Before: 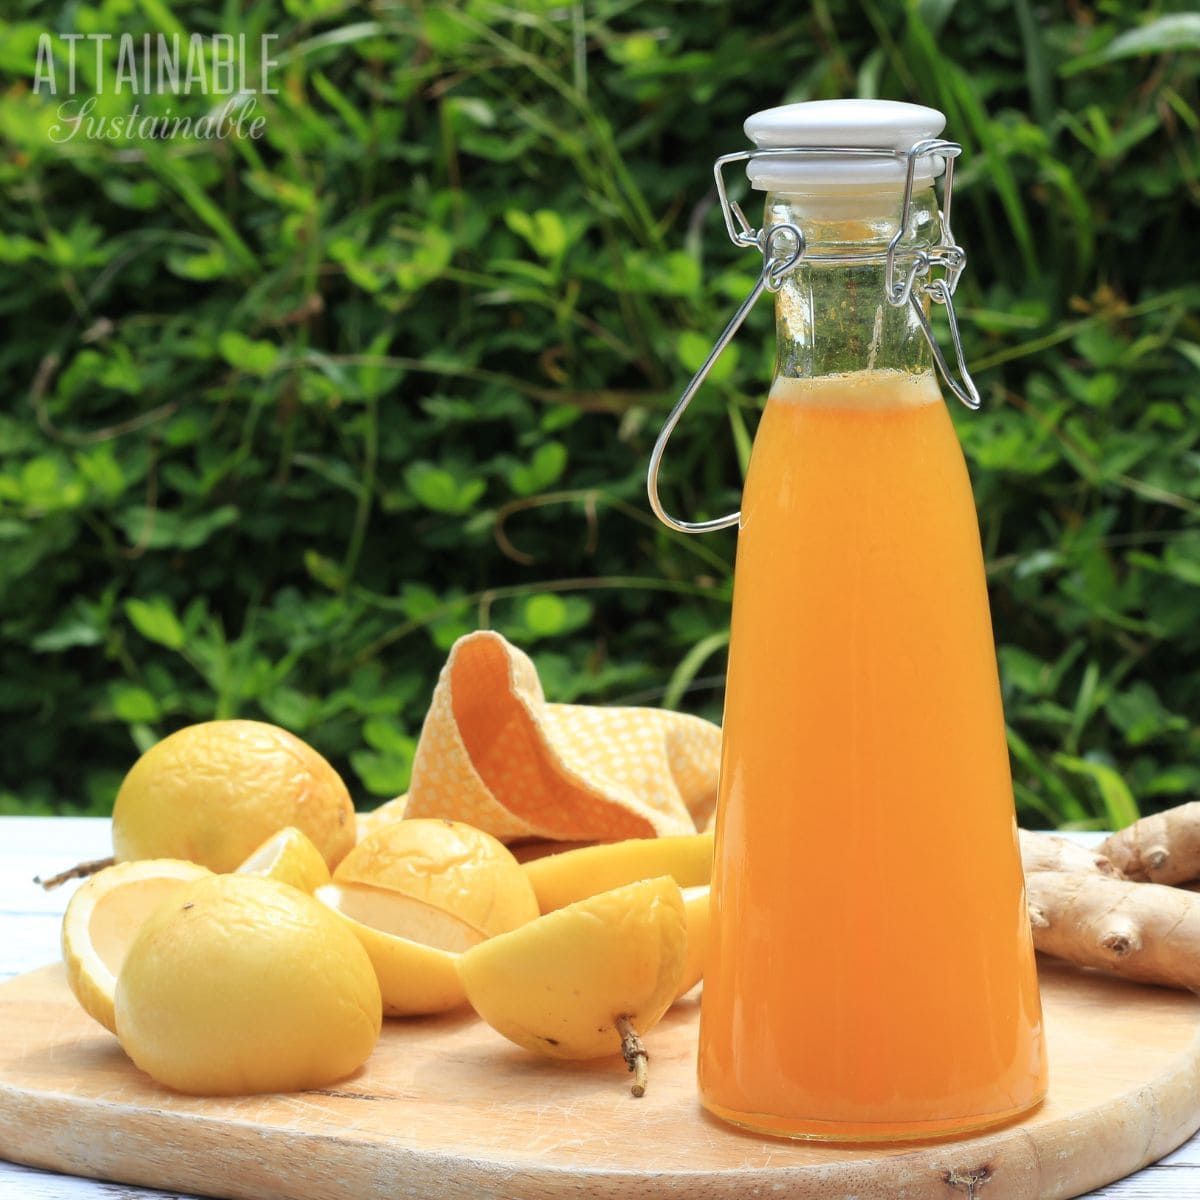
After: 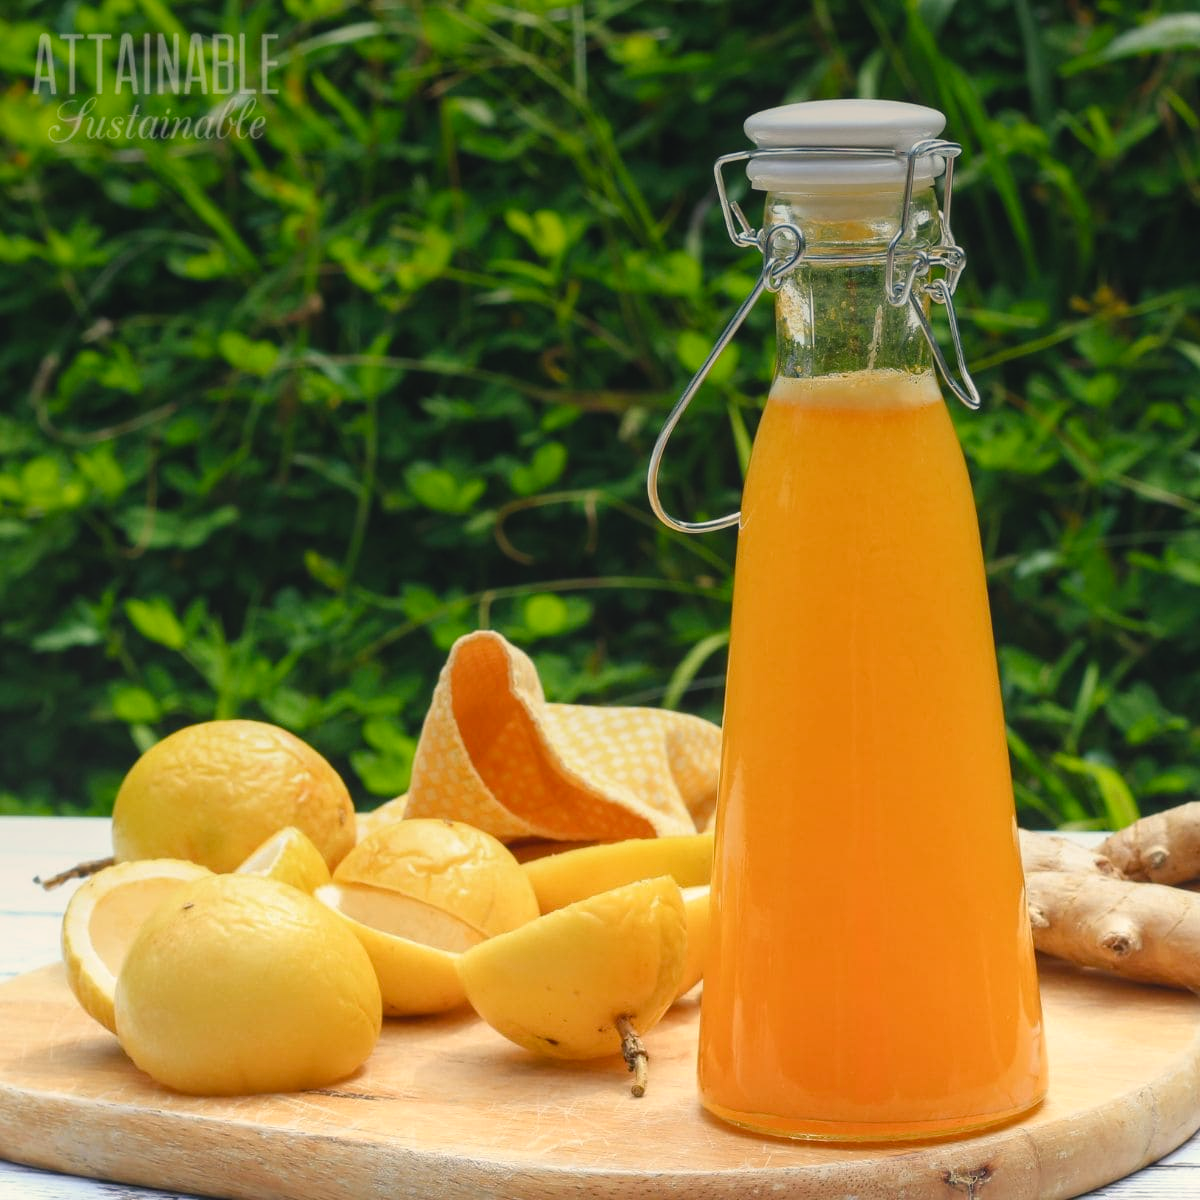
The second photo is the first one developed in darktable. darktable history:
local contrast: detail 110%
color balance rgb: shadows lift › chroma 2%, shadows lift › hue 219.6°, power › hue 313.2°, highlights gain › chroma 3%, highlights gain › hue 75.6°, global offset › luminance 0.5%, perceptual saturation grading › global saturation 15.33%, perceptual saturation grading › highlights -19.33%, perceptual saturation grading › shadows 20%, global vibrance 20%
graduated density: on, module defaults
